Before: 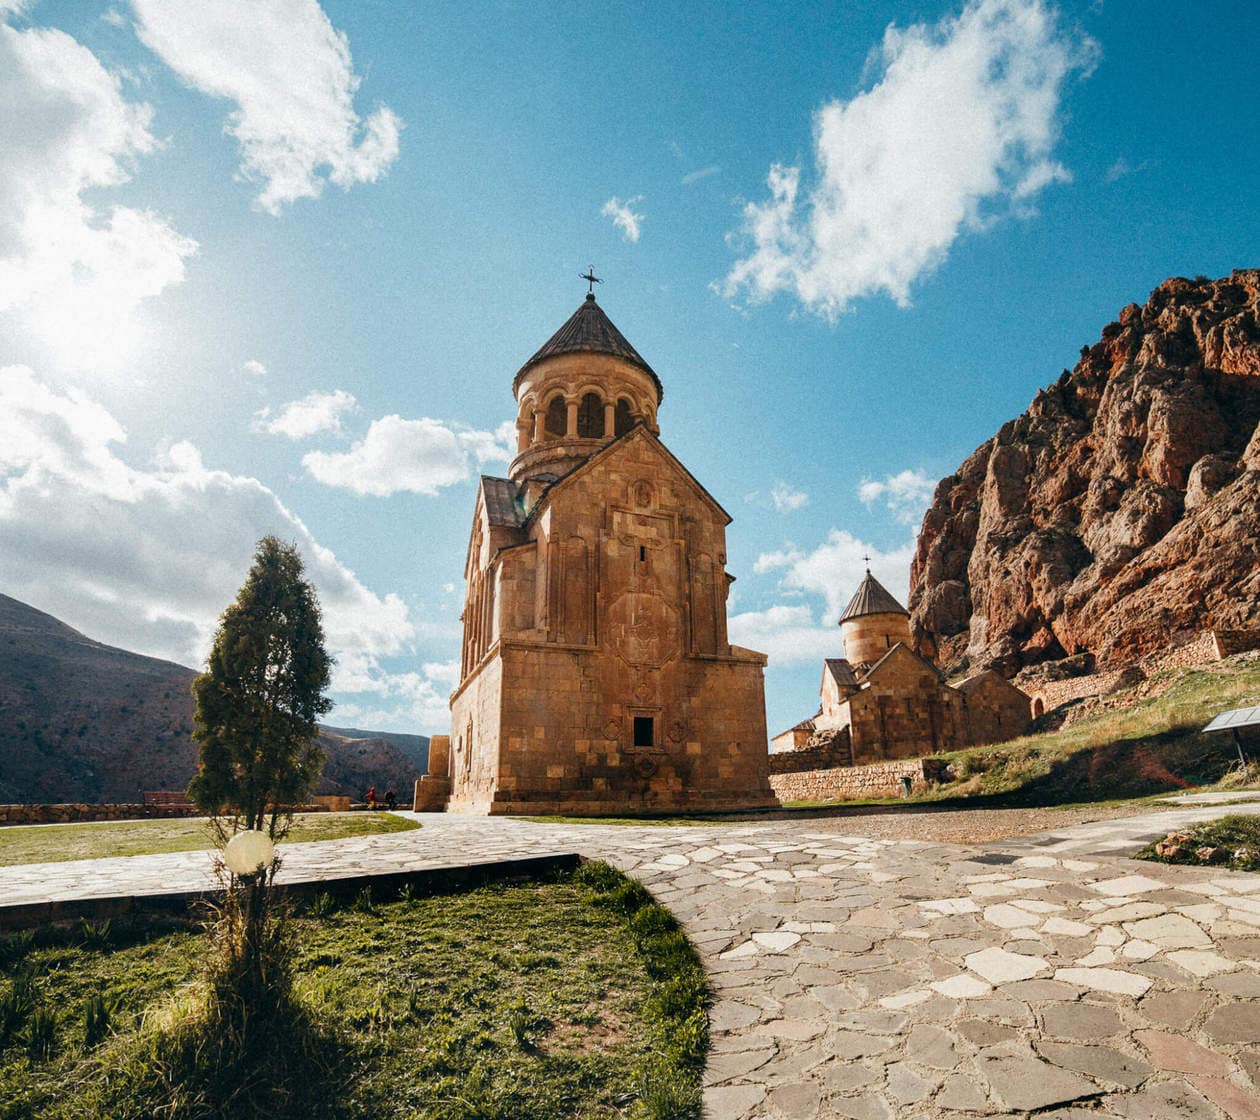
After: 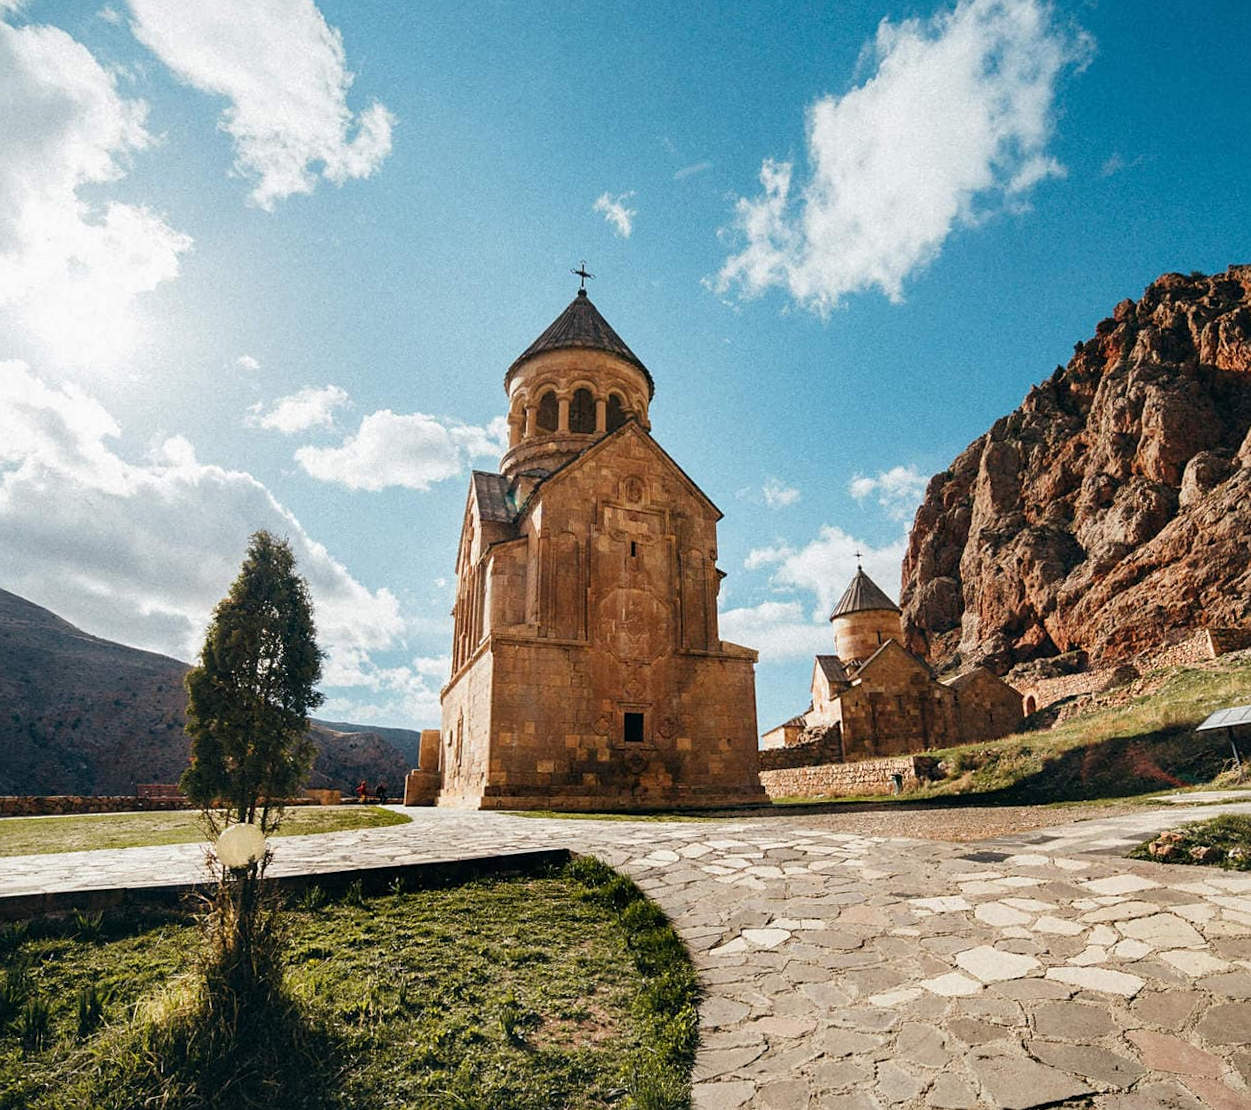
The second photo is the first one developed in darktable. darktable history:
rotate and perspective: rotation 0.192°, lens shift (horizontal) -0.015, crop left 0.005, crop right 0.996, crop top 0.006, crop bottom 0.99
sharpen: amount 0.2
